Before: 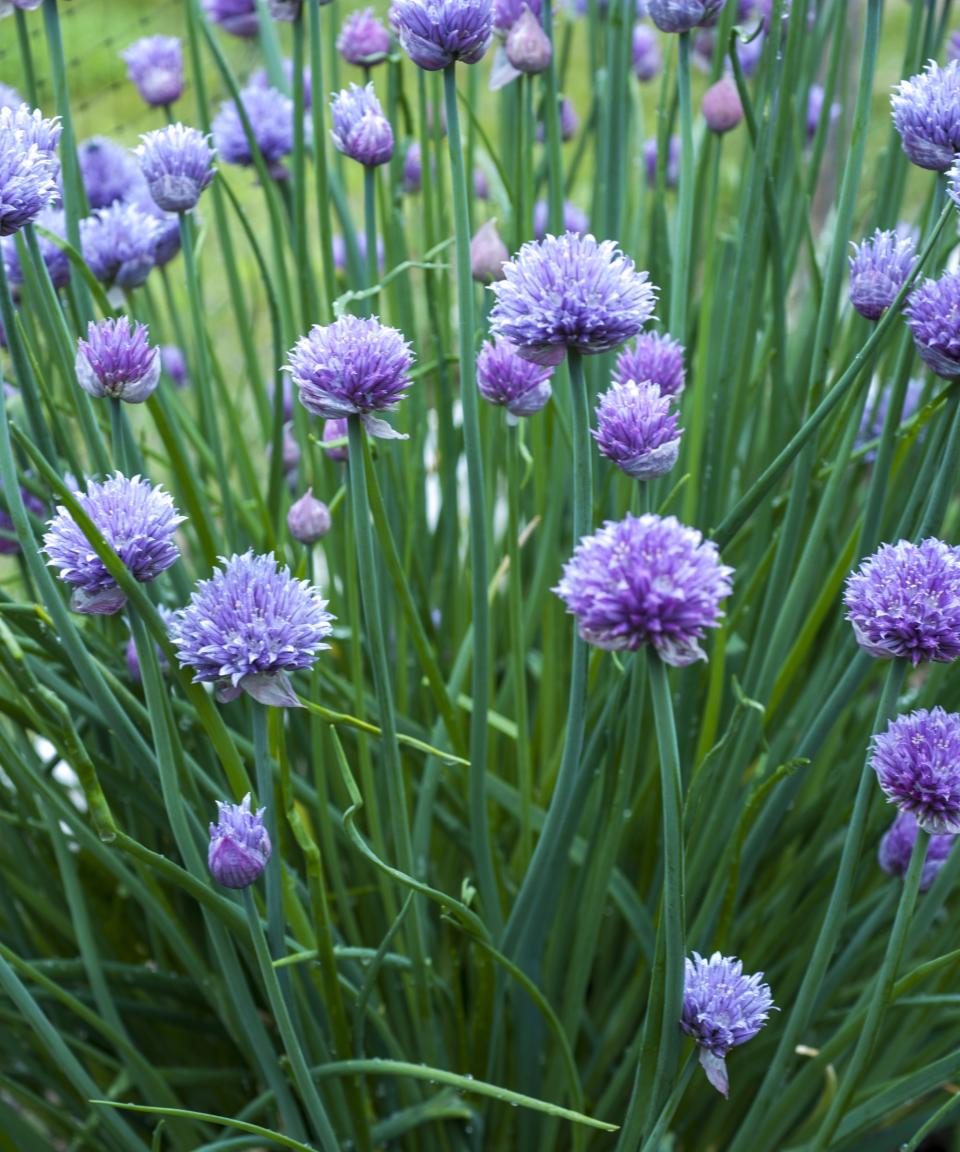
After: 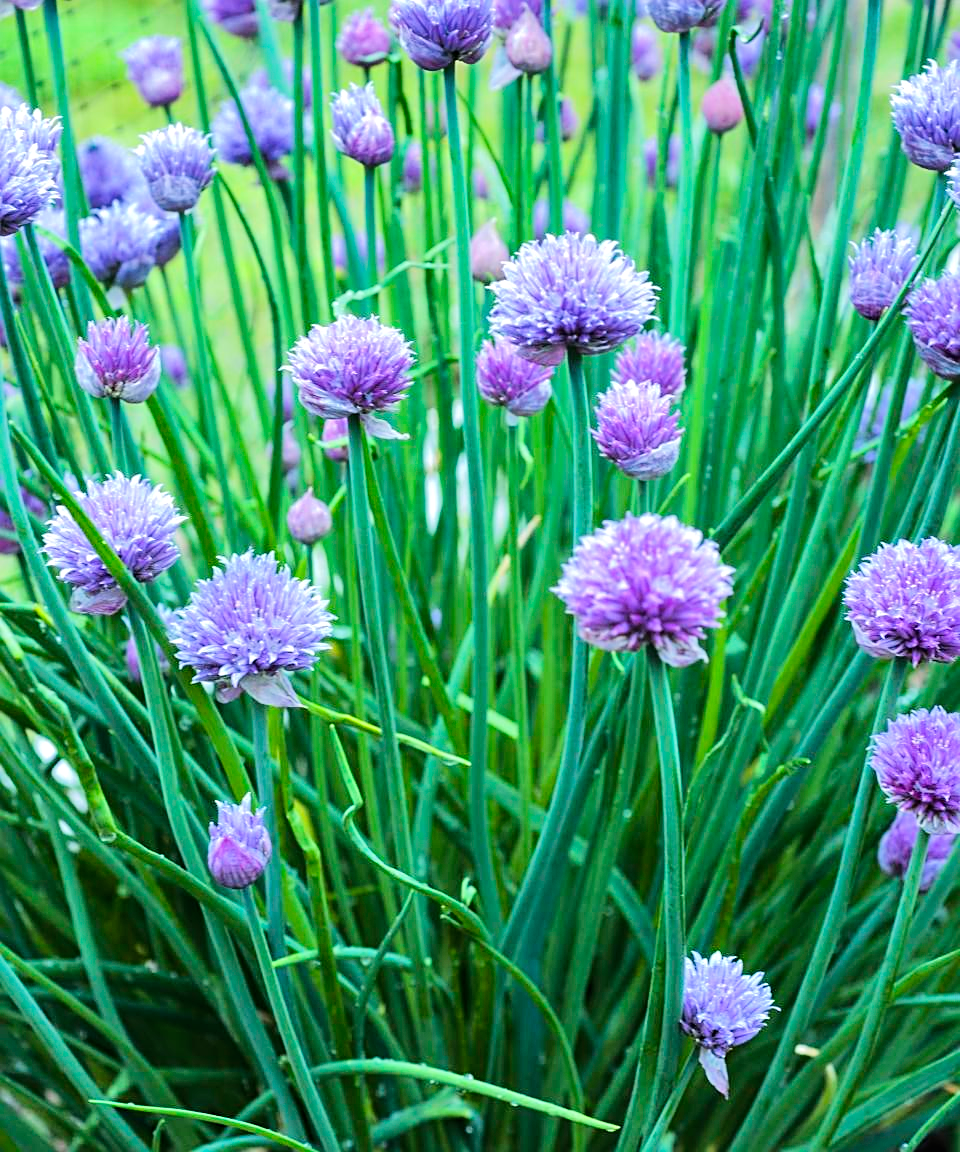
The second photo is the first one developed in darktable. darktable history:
sharpen: on, module defaults
exposure: black level correction -0.001, exposure 0.079 EV, compensate highlight preservation false
tone equalizer: -7 EV 0.158 EV, -6 EV 0.631 EV, -5 EV 1.18 EV, -4 EV 1.33 EV, -3 EV 1.17 EV, -2 EV 0.6 EV, -1 EV 0.166 EV, edges refinement/feathering 500, mask exposure compensation -1.57 EV, preserve details no
shadows and highlights: radius 135.3, soften with gaussian
